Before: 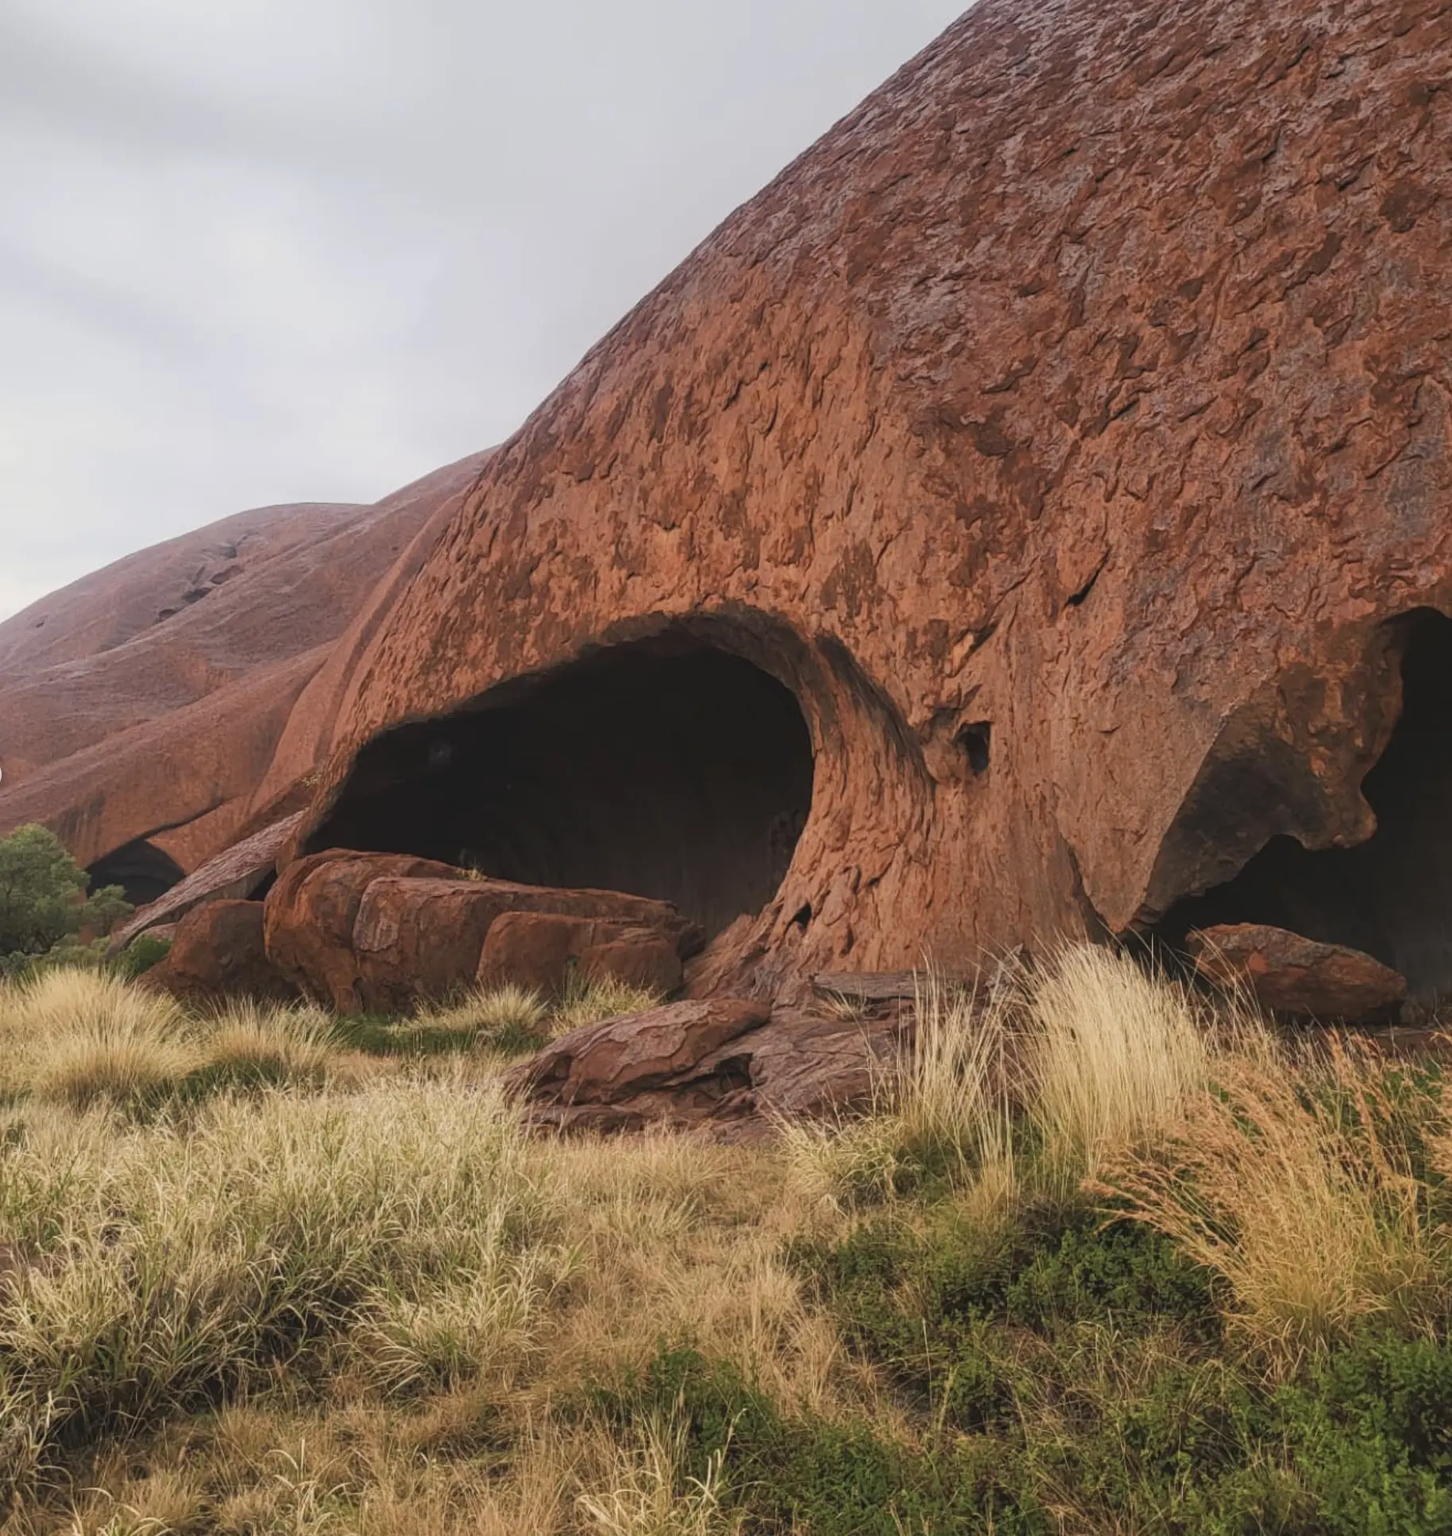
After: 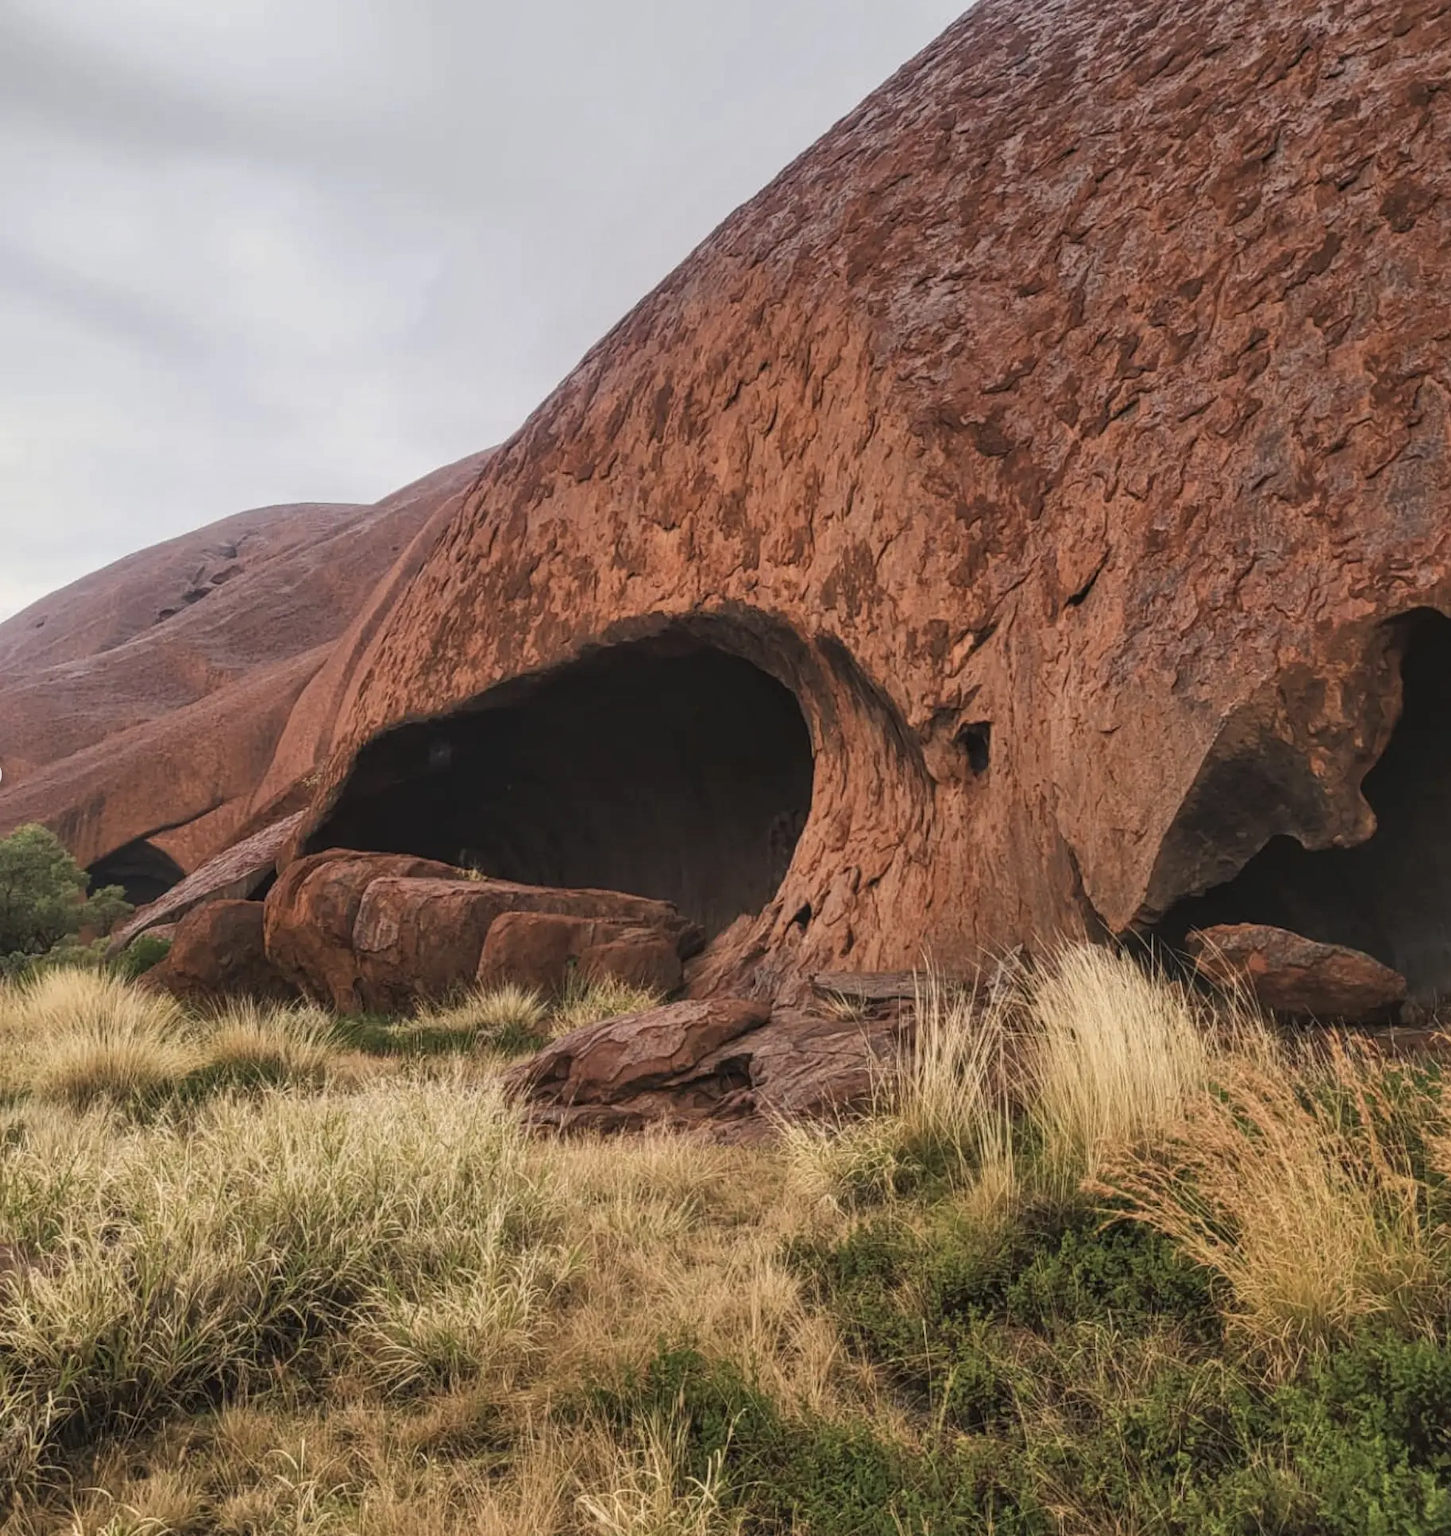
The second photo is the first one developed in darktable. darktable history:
shadows and highlights: shadows 29.34, highlights -29, low approximation 0.01, soften with gaussian
local contrast: on, module defaults
